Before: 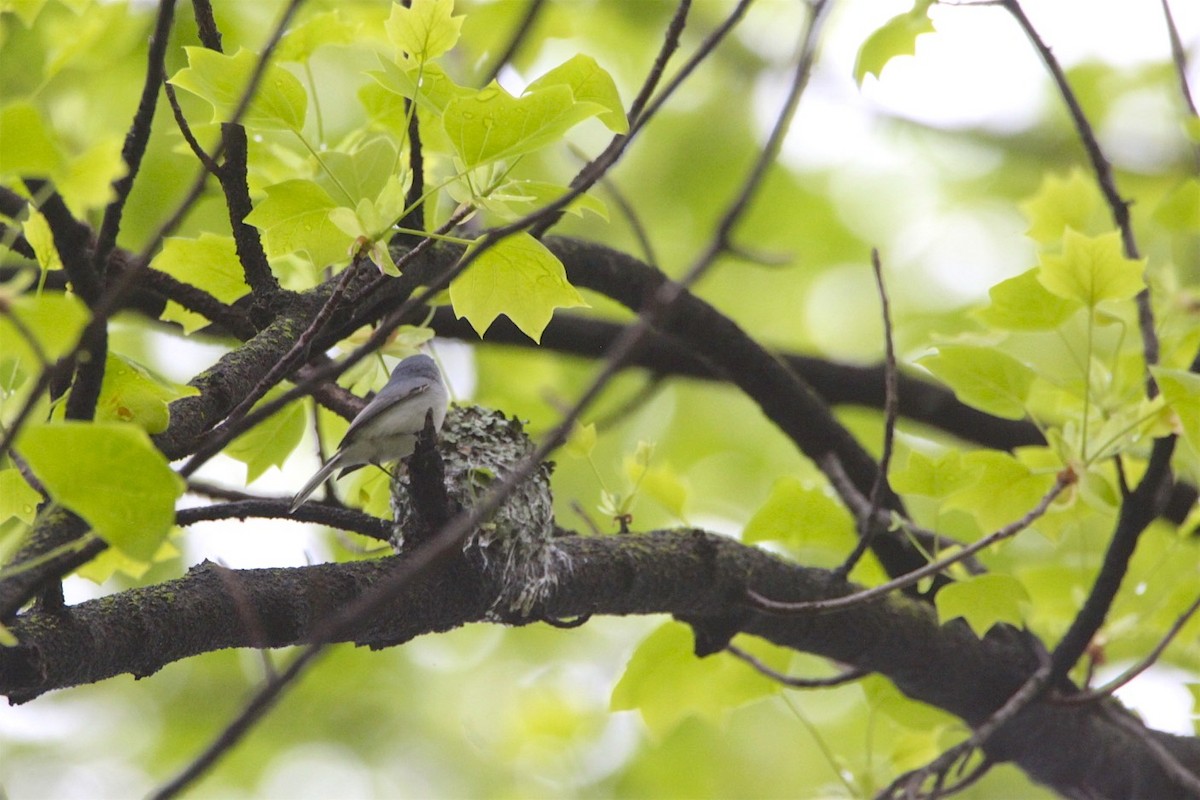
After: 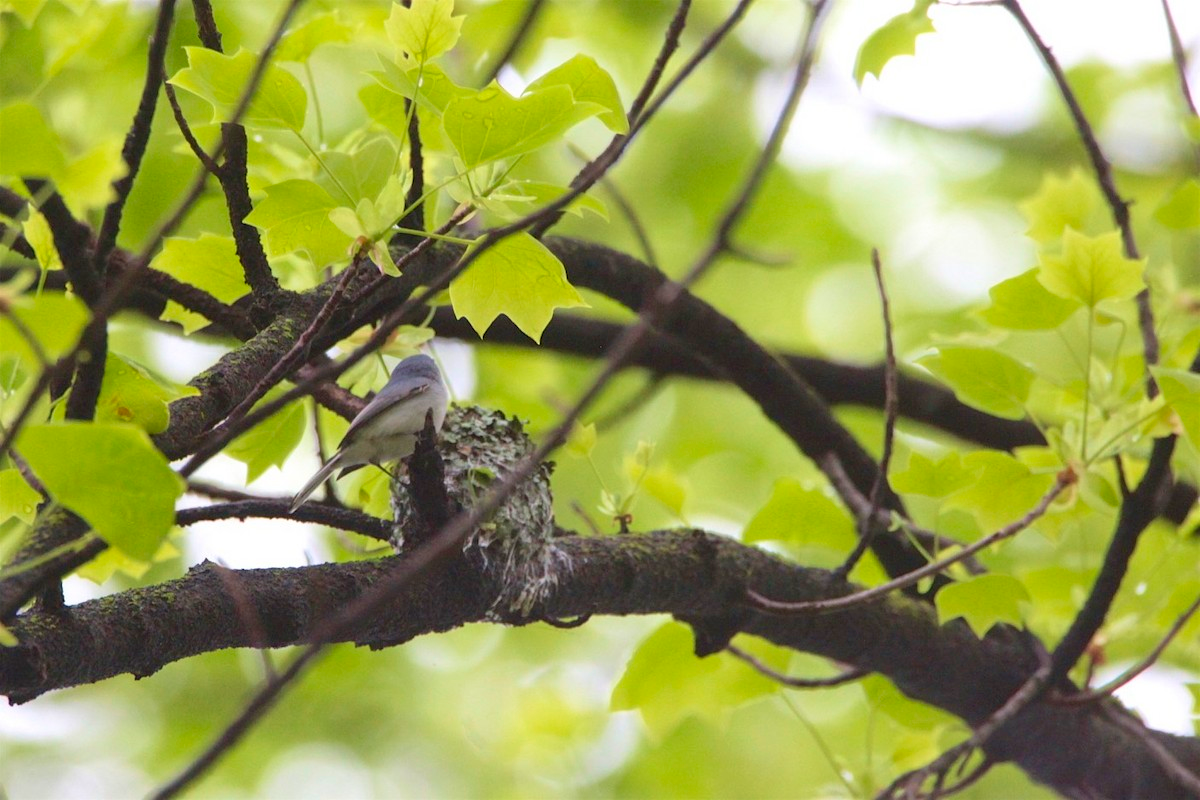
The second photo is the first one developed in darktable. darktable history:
velvia: strength 27%
